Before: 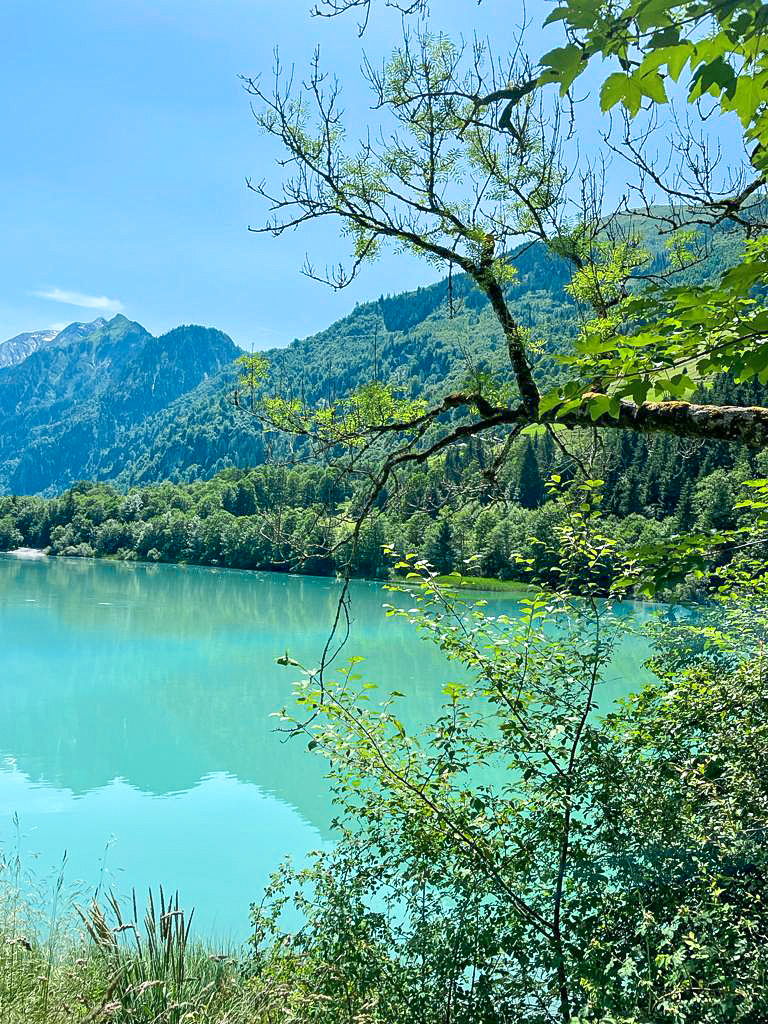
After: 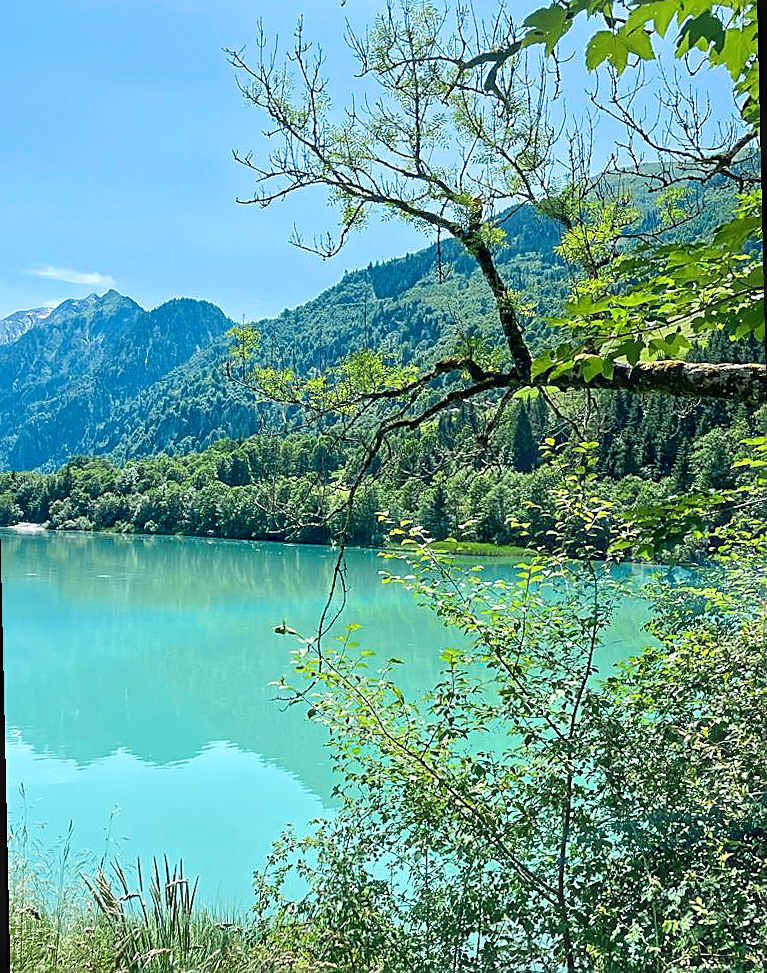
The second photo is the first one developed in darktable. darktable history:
sharpen: on, module defaults
rotate and perspective: rotation -1.32°, lens shift (horizontal) -0.031, crop left 0.015, crop right 0.985, crop top 0.047, crop bottom 0.982
bloom: size 3%, threshold 100%, strength 0%
